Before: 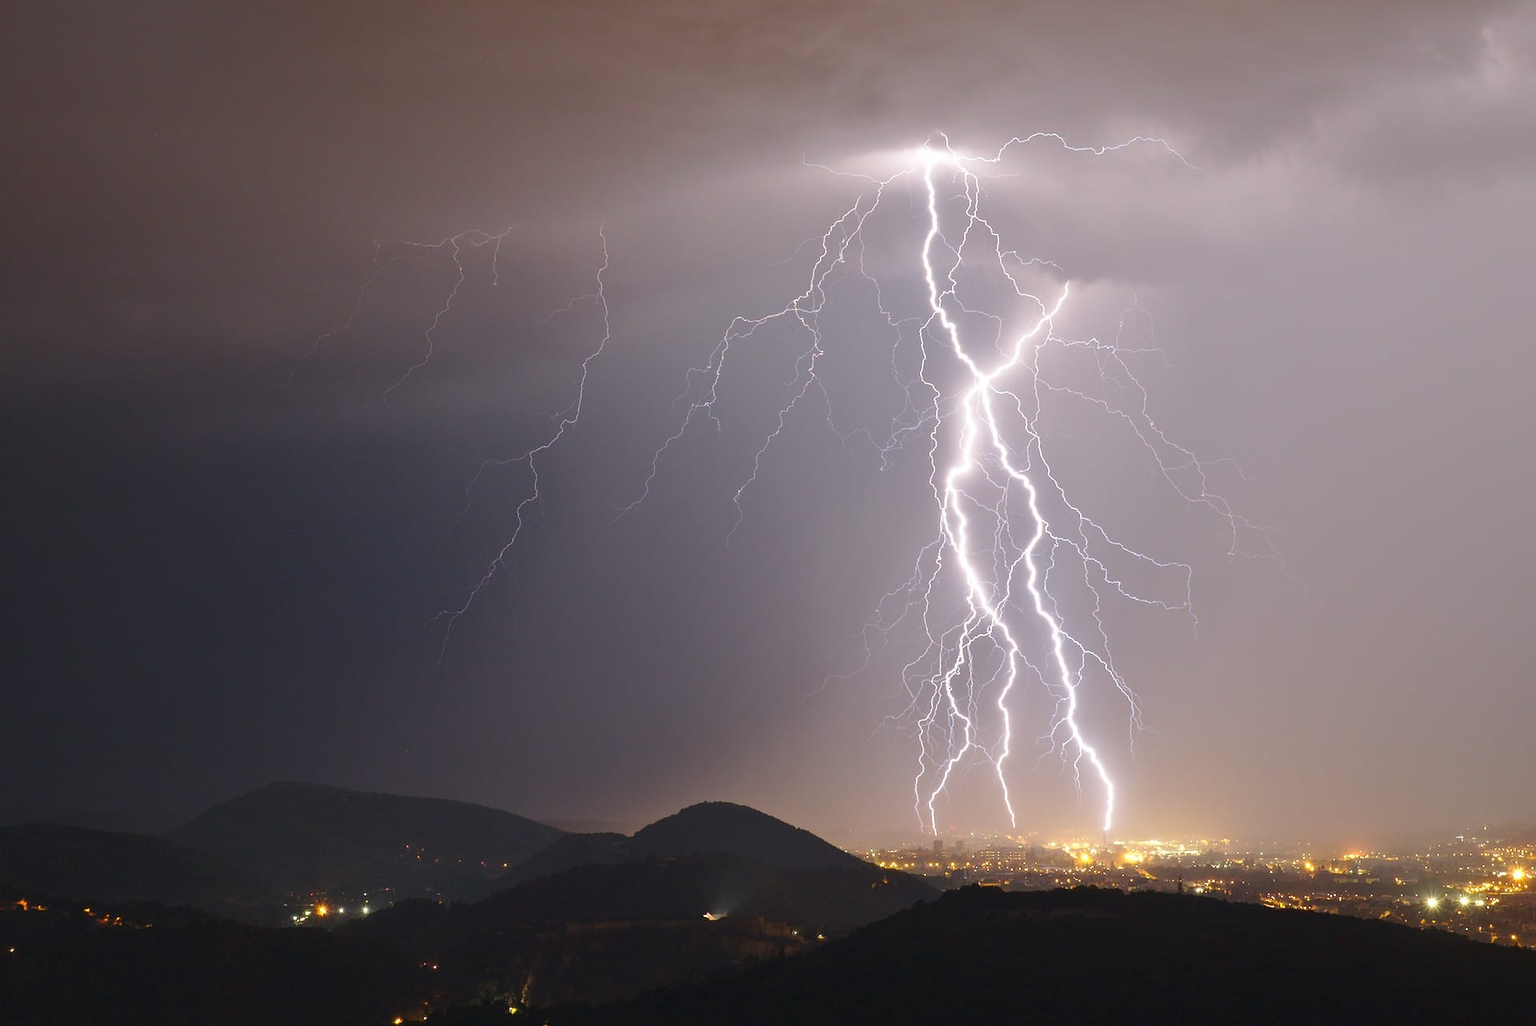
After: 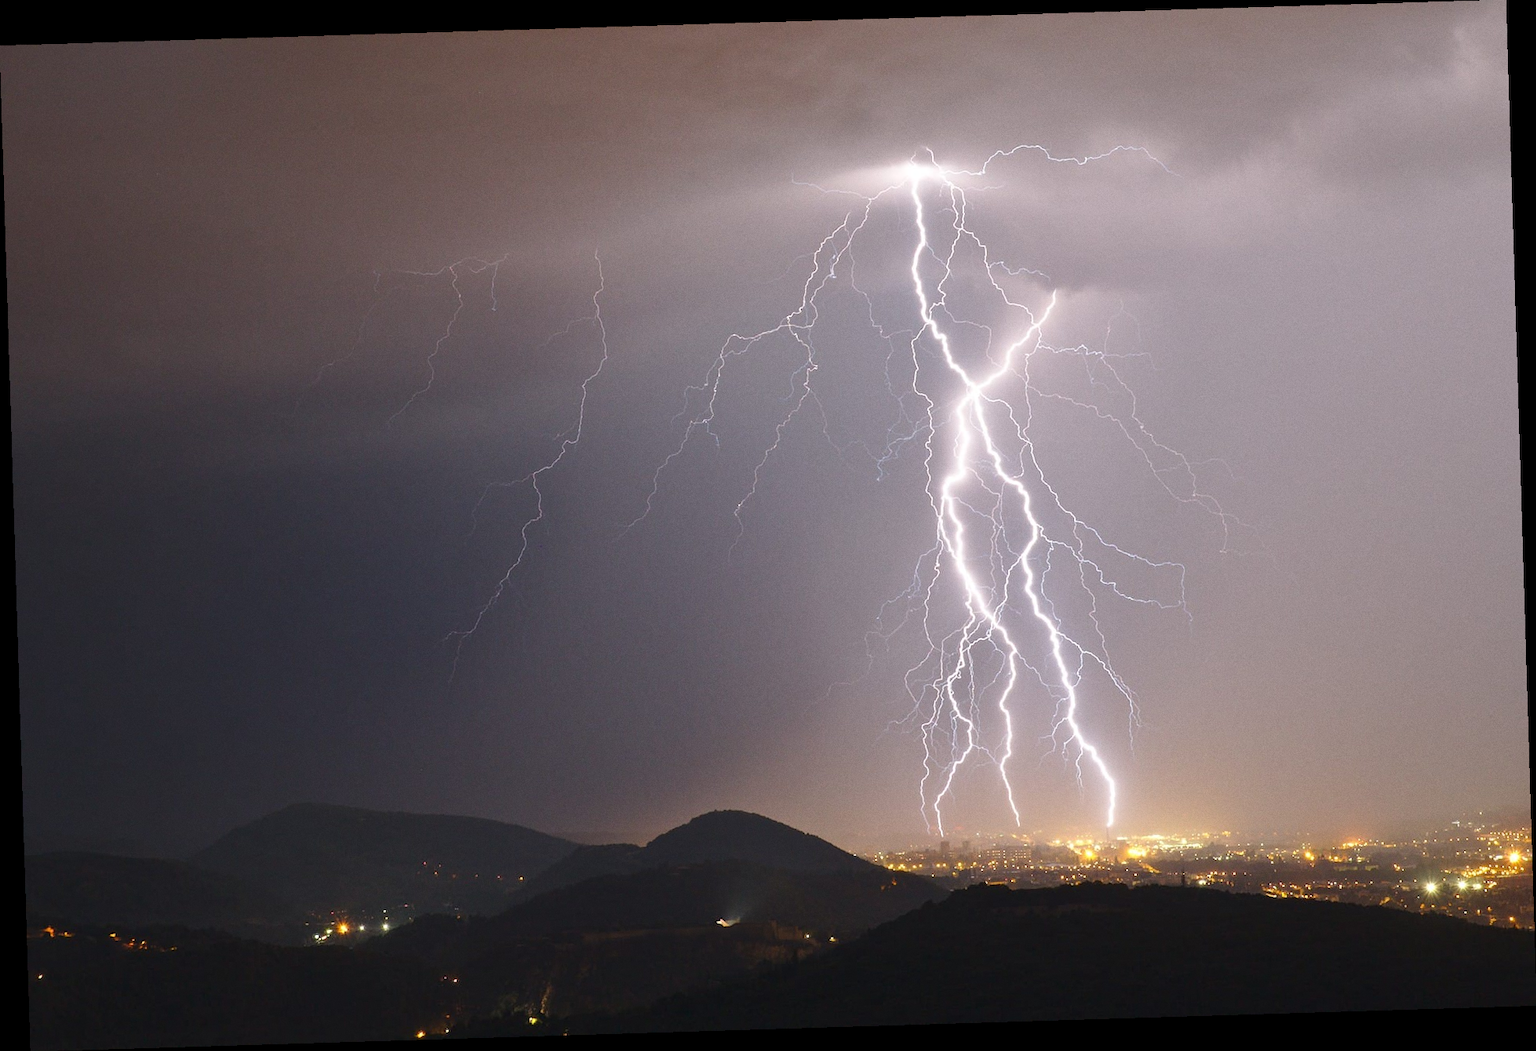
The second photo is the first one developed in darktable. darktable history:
rotate and perspective: rotation -1.75°, automatic cropping off
grain: coarseness 0.09 ISO, strength 16.61%
